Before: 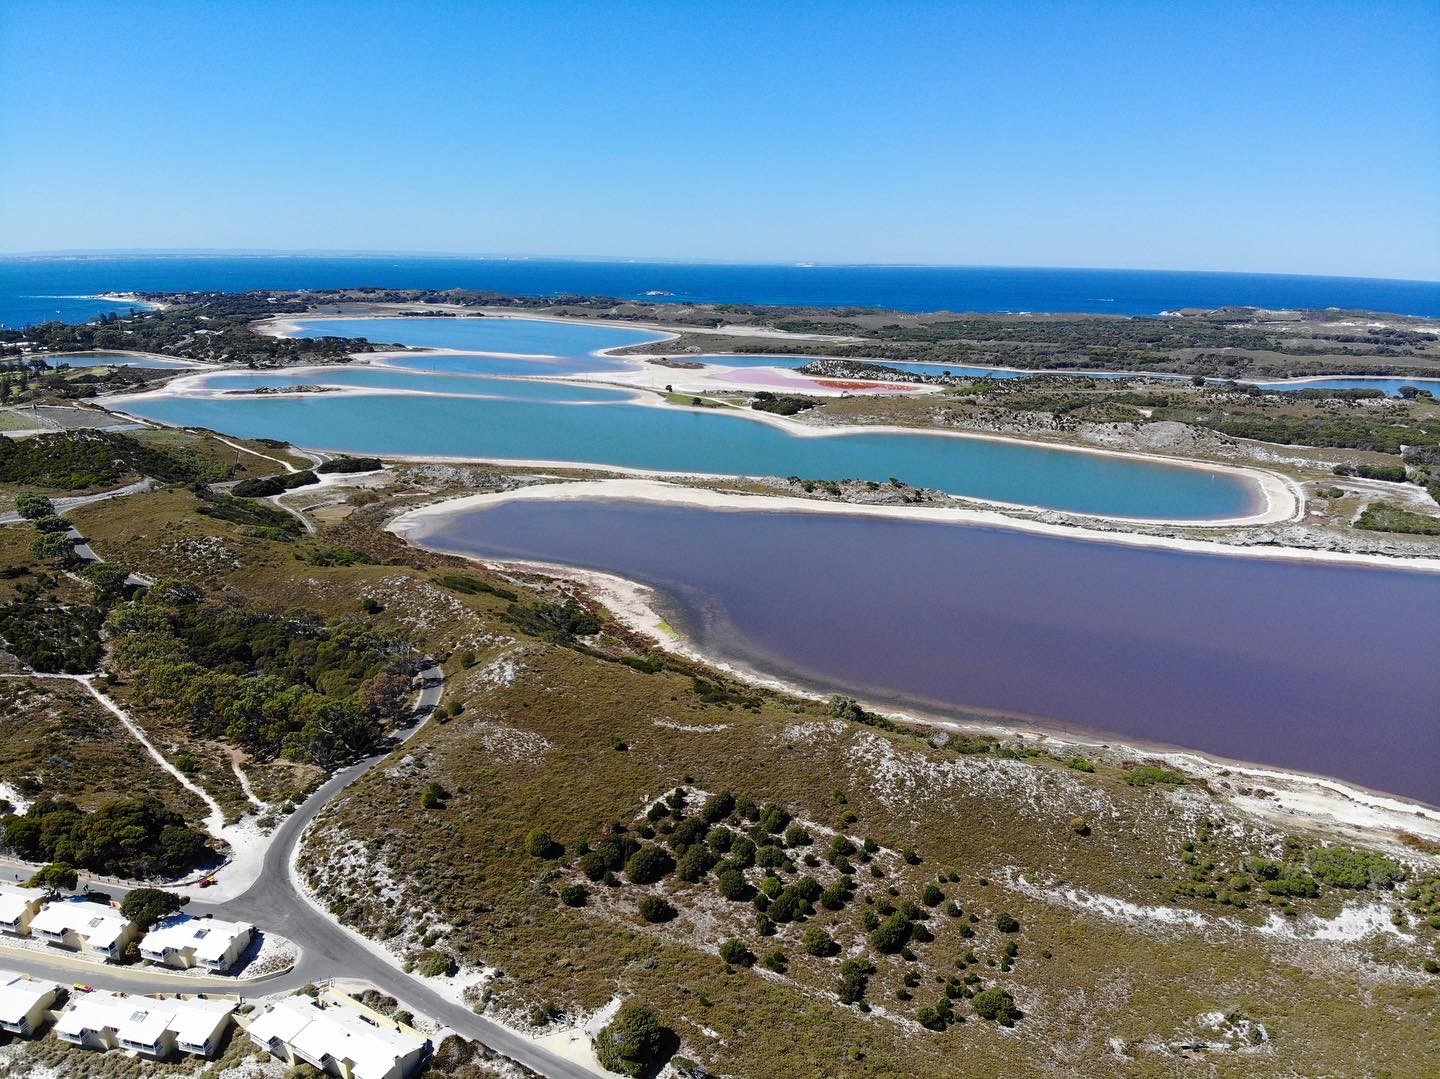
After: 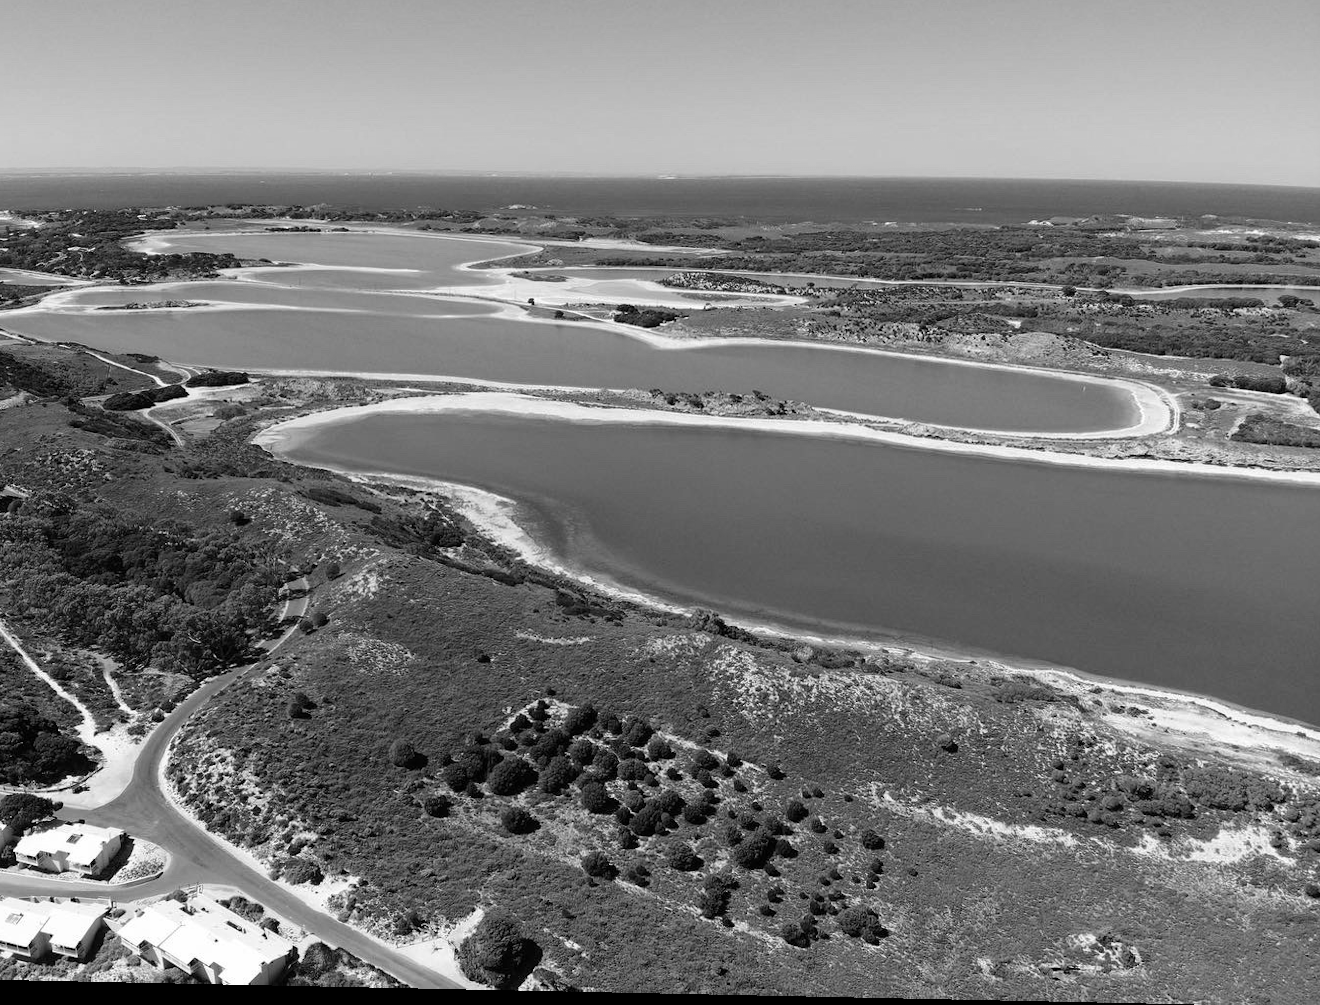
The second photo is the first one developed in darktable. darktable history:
crop and rotate: left 8.262%, top 9.226%
rotate and perspective: lens shift (horizontal) -0.055, automatic cropping off
color balance rgb: perceptual saturation grading › global saturation 25%, global vibrance 20%
monochrome: on, module defaults
